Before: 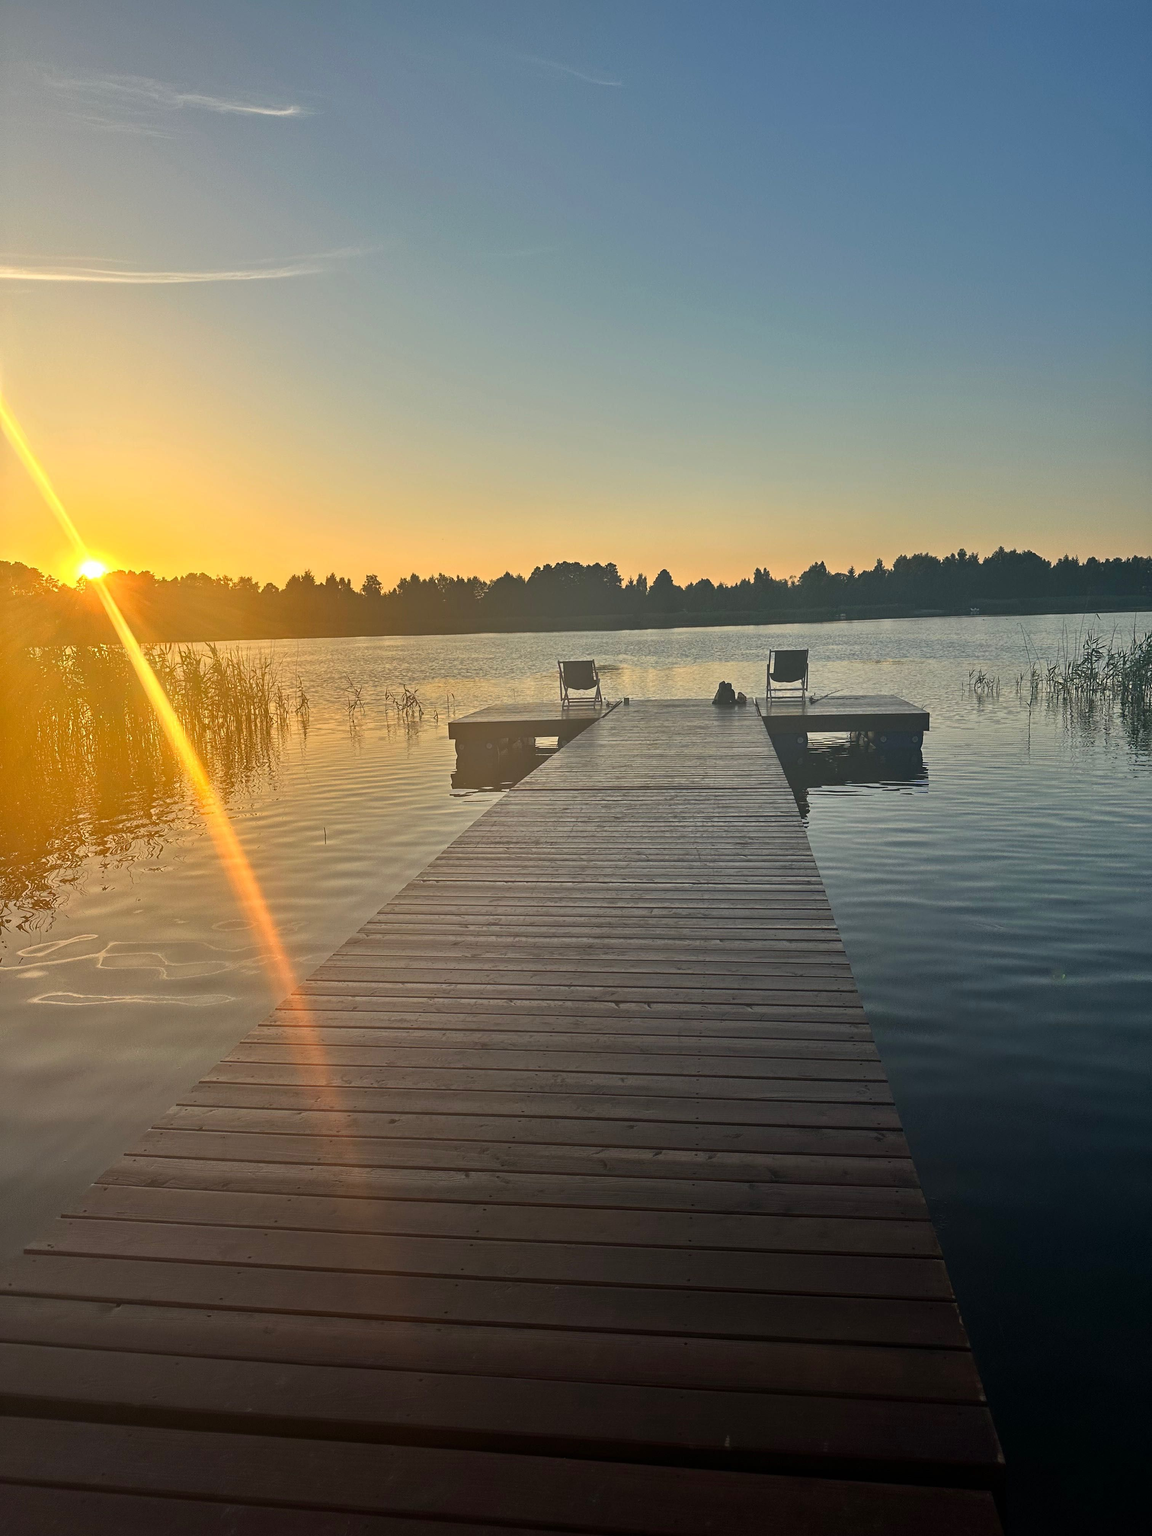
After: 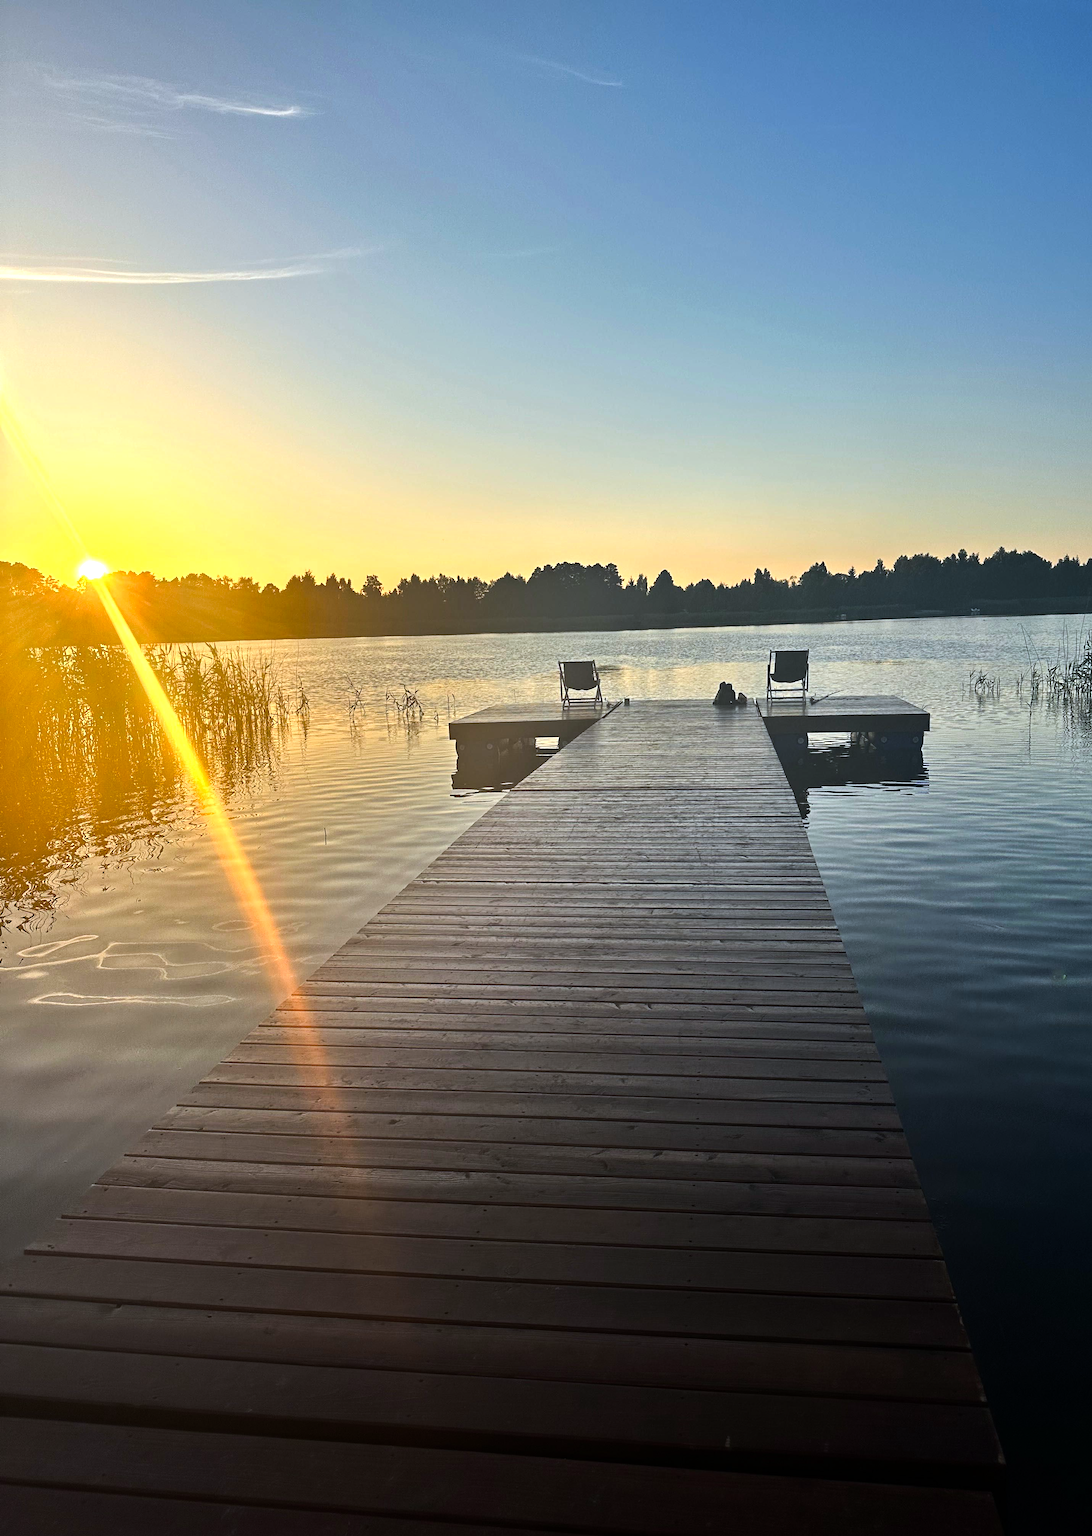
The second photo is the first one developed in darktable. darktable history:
tone equalizer: -8 EV -0.75 EV, -7 EV -0.7 EV, -6 EV -0.6 EV, -5 EV -0.4 EV, -3 EV 0.4 EV, -2 EV 0.6 EV, -1 EV 0.7 EV, +0 EV 0.75 EV, edges refinement/feathering 500, mask exposure compensation -1.57 EV, preserve details no
crop and rotate: right 5.167%
white balance: red 0.954, blue 1.079
color balance rgb: shadows fall-off 101%, linear chroma grading › mid-tones 7.63%, perceptual saturation grading › mid-tones 11.68%, mask middle-gray fulcrum 22.45%, global vibrance 10.11%, saturation formula JzAzBz (2021)
